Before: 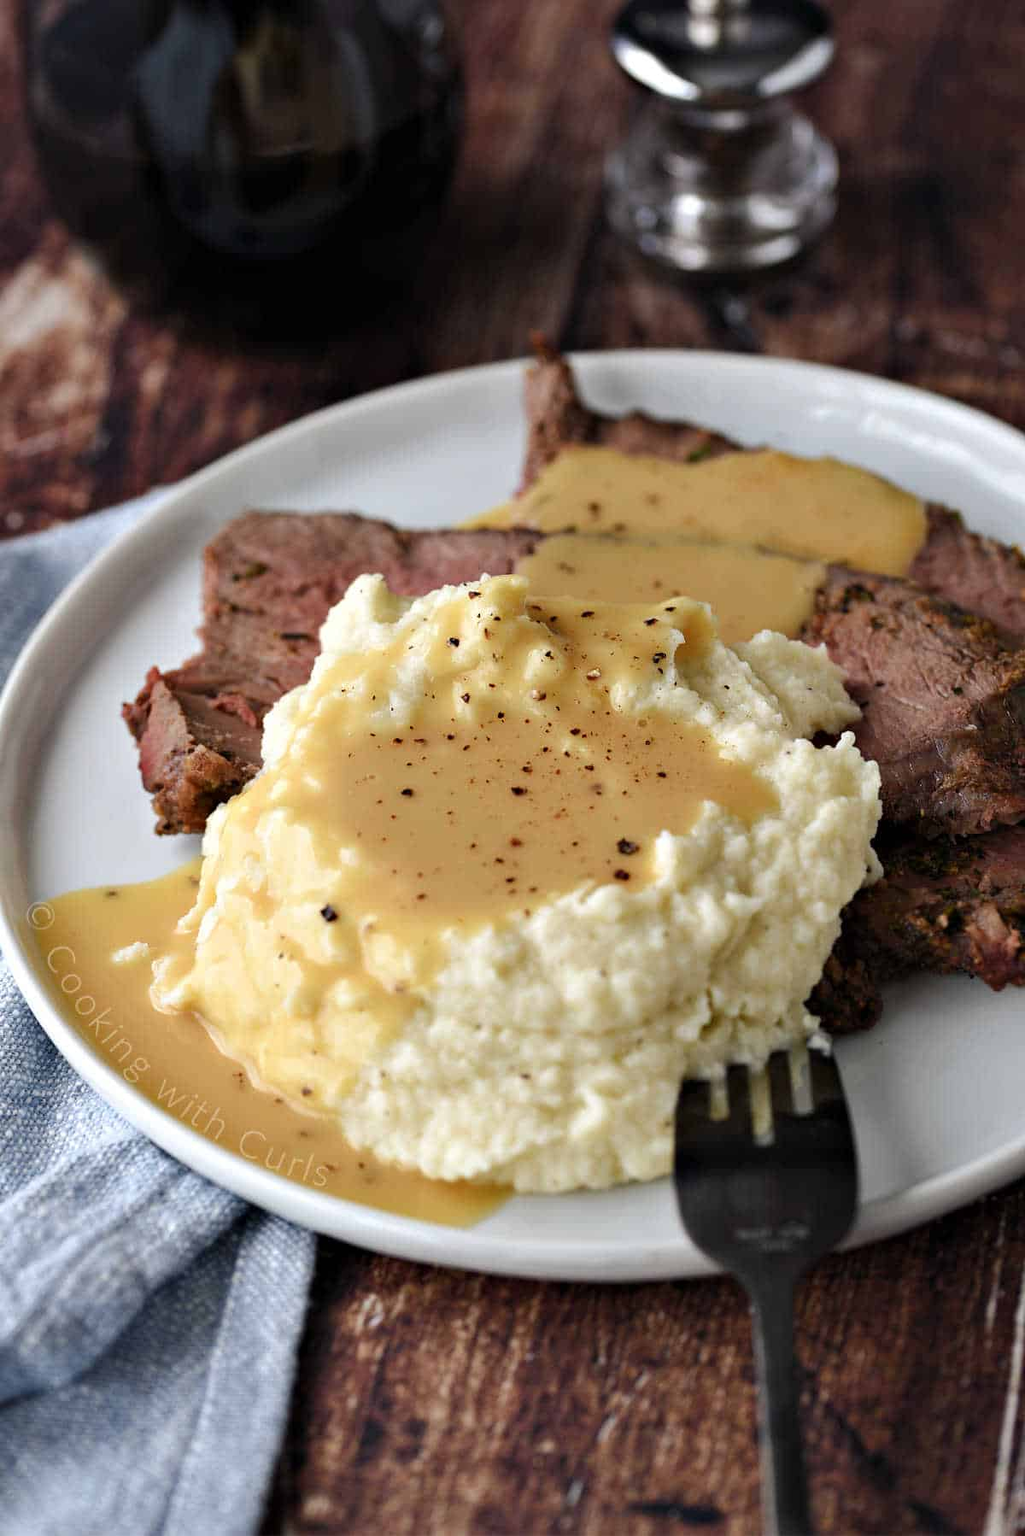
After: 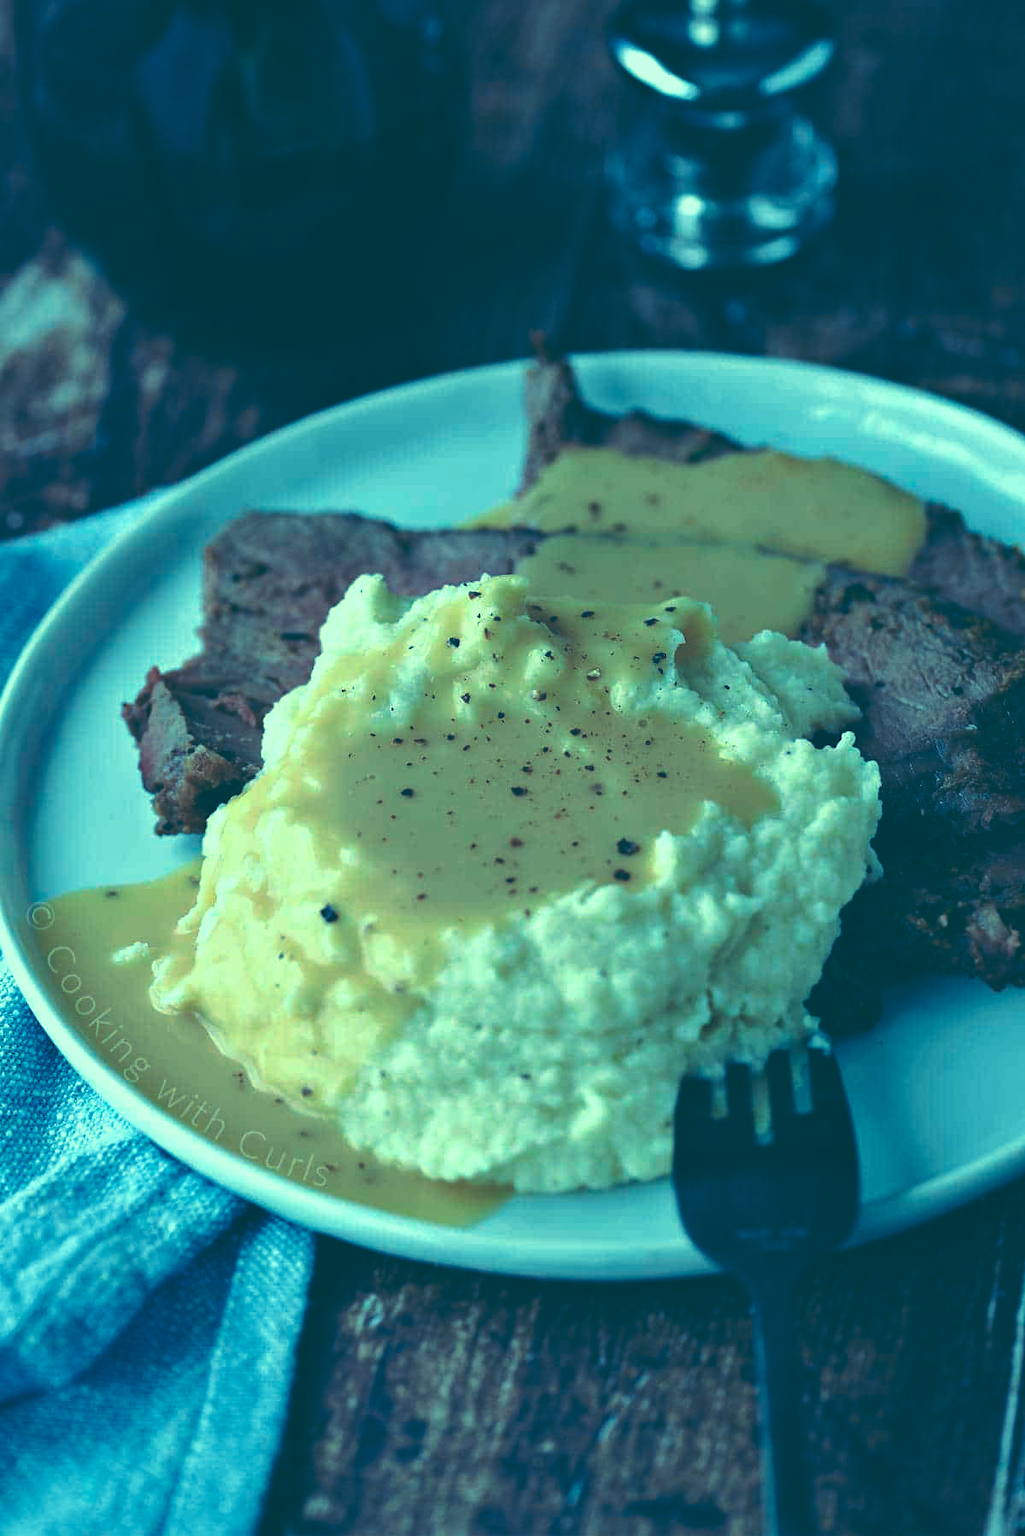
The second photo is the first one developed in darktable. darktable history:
rgb curve: curves: ch0 [(0, 0.186) (0.314, 0.284) (0.576, 0.466) (0.805, 0.691) (0.936, 0.886)]; ch1 [(0, 0.186) (0.314, 0.284) (0.581, 0.534) (0.771, 0.746) (0.936, 0.958)]; ch2 [(0, 0.216) (0.275, 0.39) (1, 1)], mode RGB, independent channels, compensate middle gray true, preserve colors none
color correction: highlights a* -20.08, highlights b* 9.8, shadows a* -20.4, shadows b* -10.76
